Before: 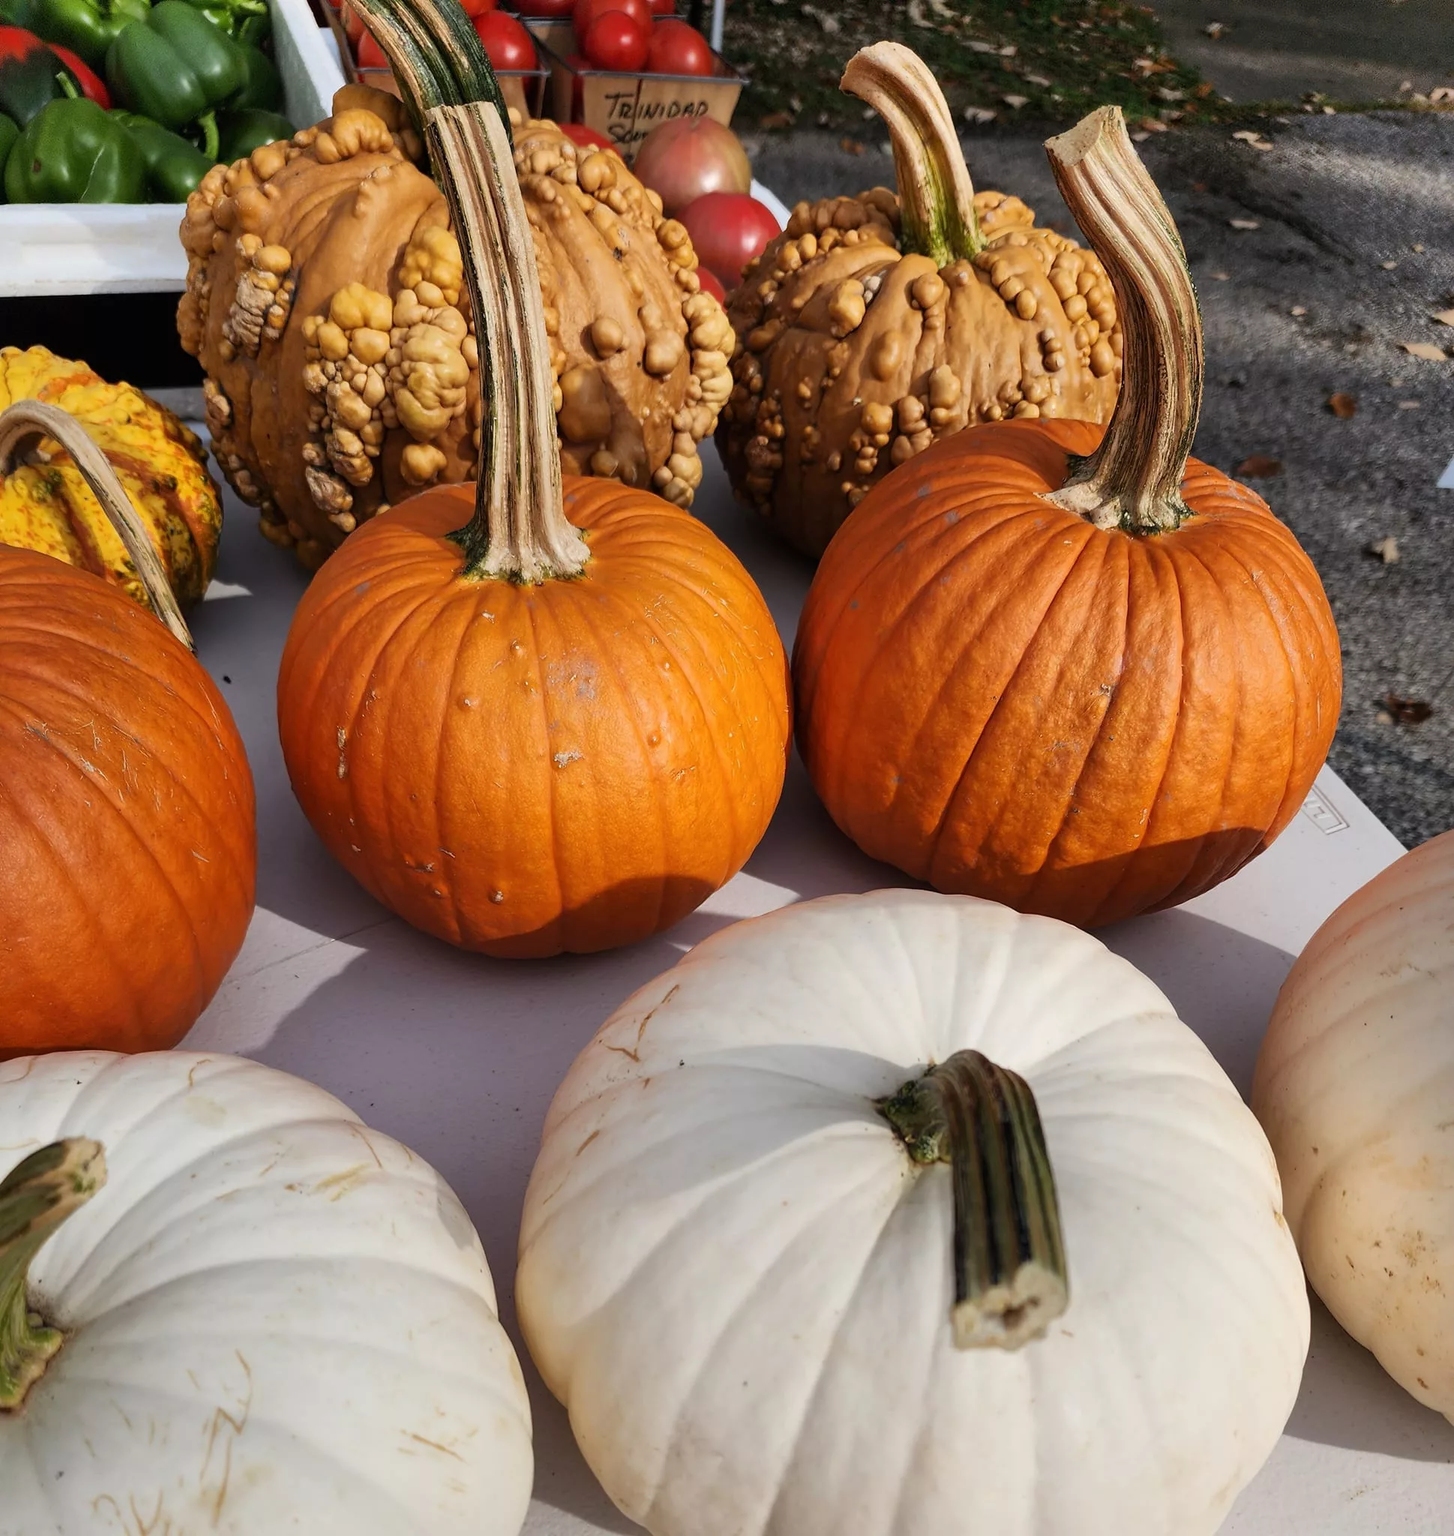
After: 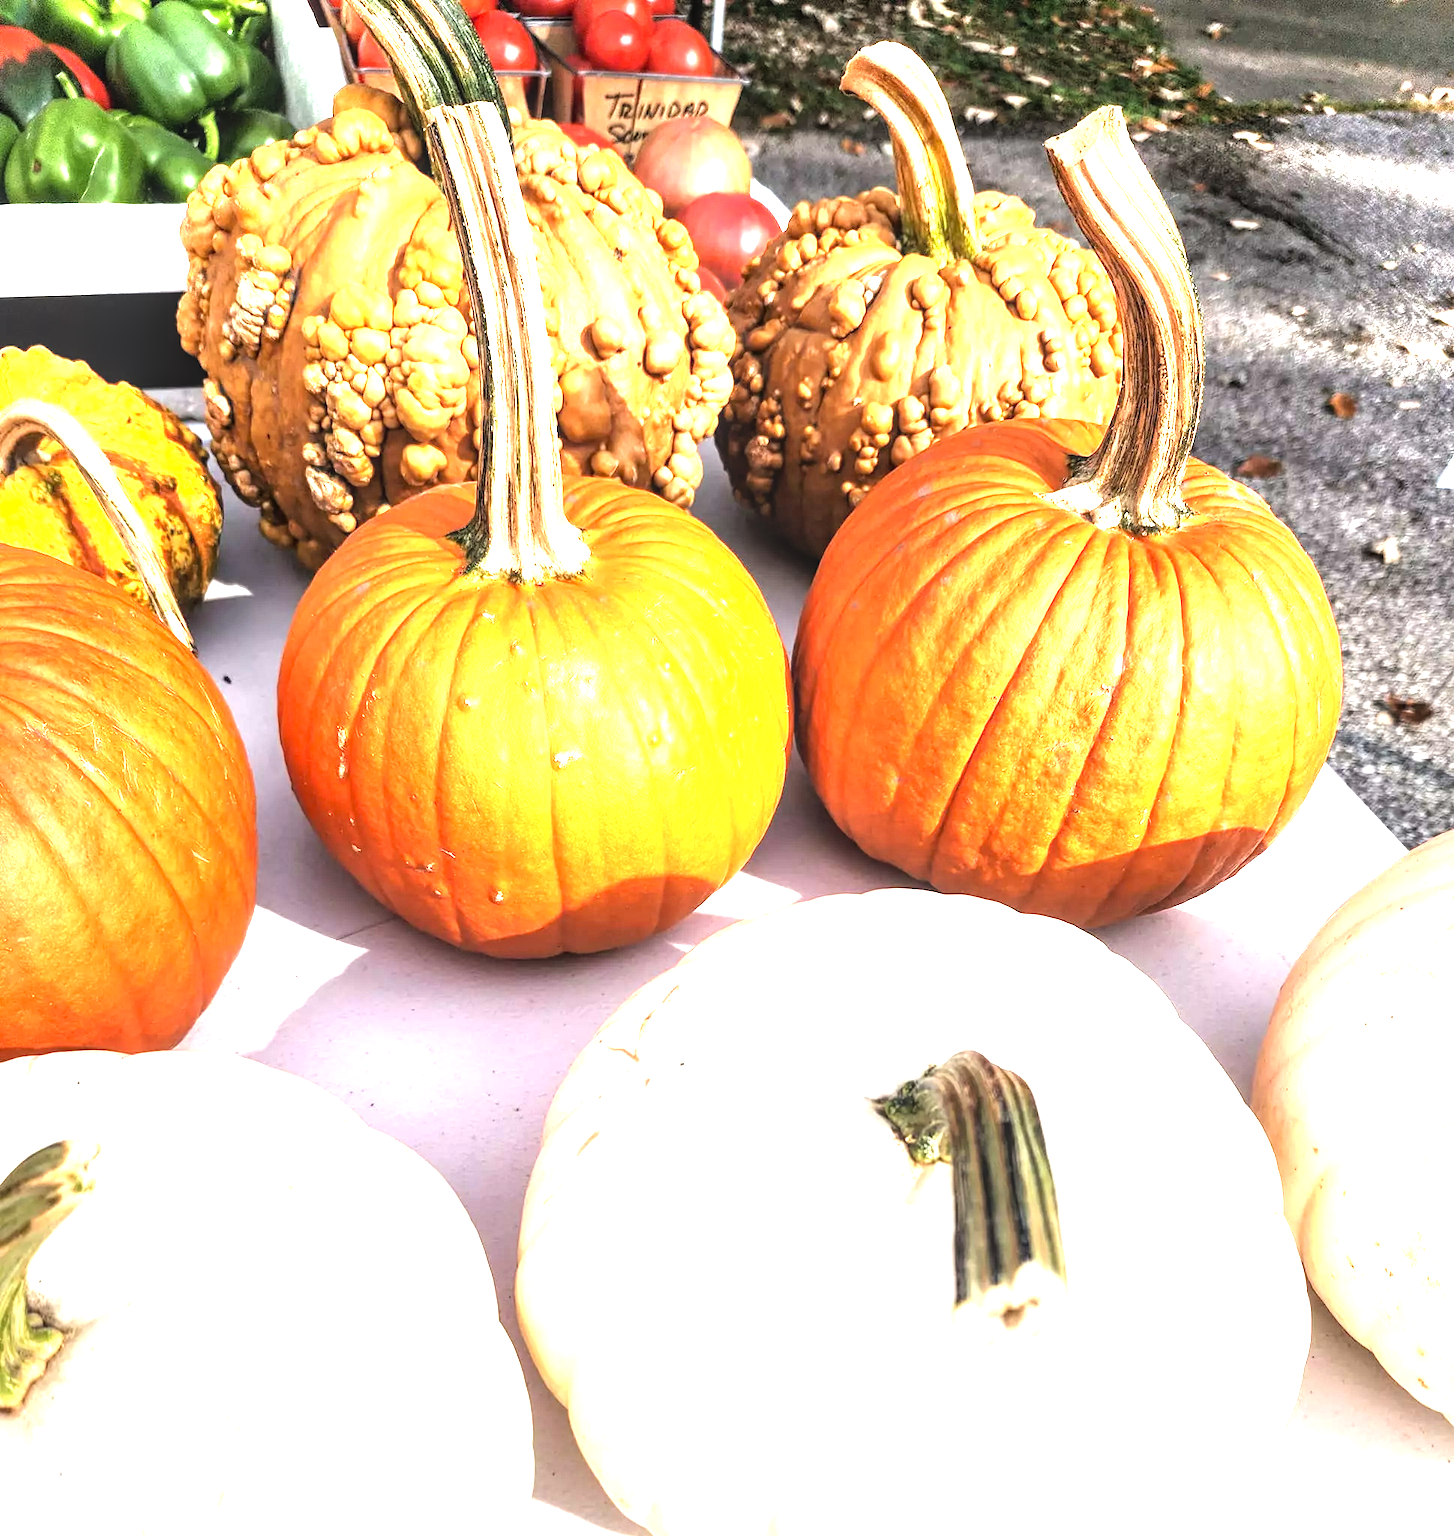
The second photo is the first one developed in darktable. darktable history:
exposure: black level correction 0, exposure 1.392 EV, compensate highlight preservation false
tone equalizer: -8 EV -1.07 EV, -7 EV -0.982 EV, -6 EV -0.894 EV, -5 EV -0.549 EV, -3 EV 0.545 EV, -2 EV 0.855 EV, -1 EV 0.992 EV, +0 EV 1.06 EV
local contrast: on, module defaults
